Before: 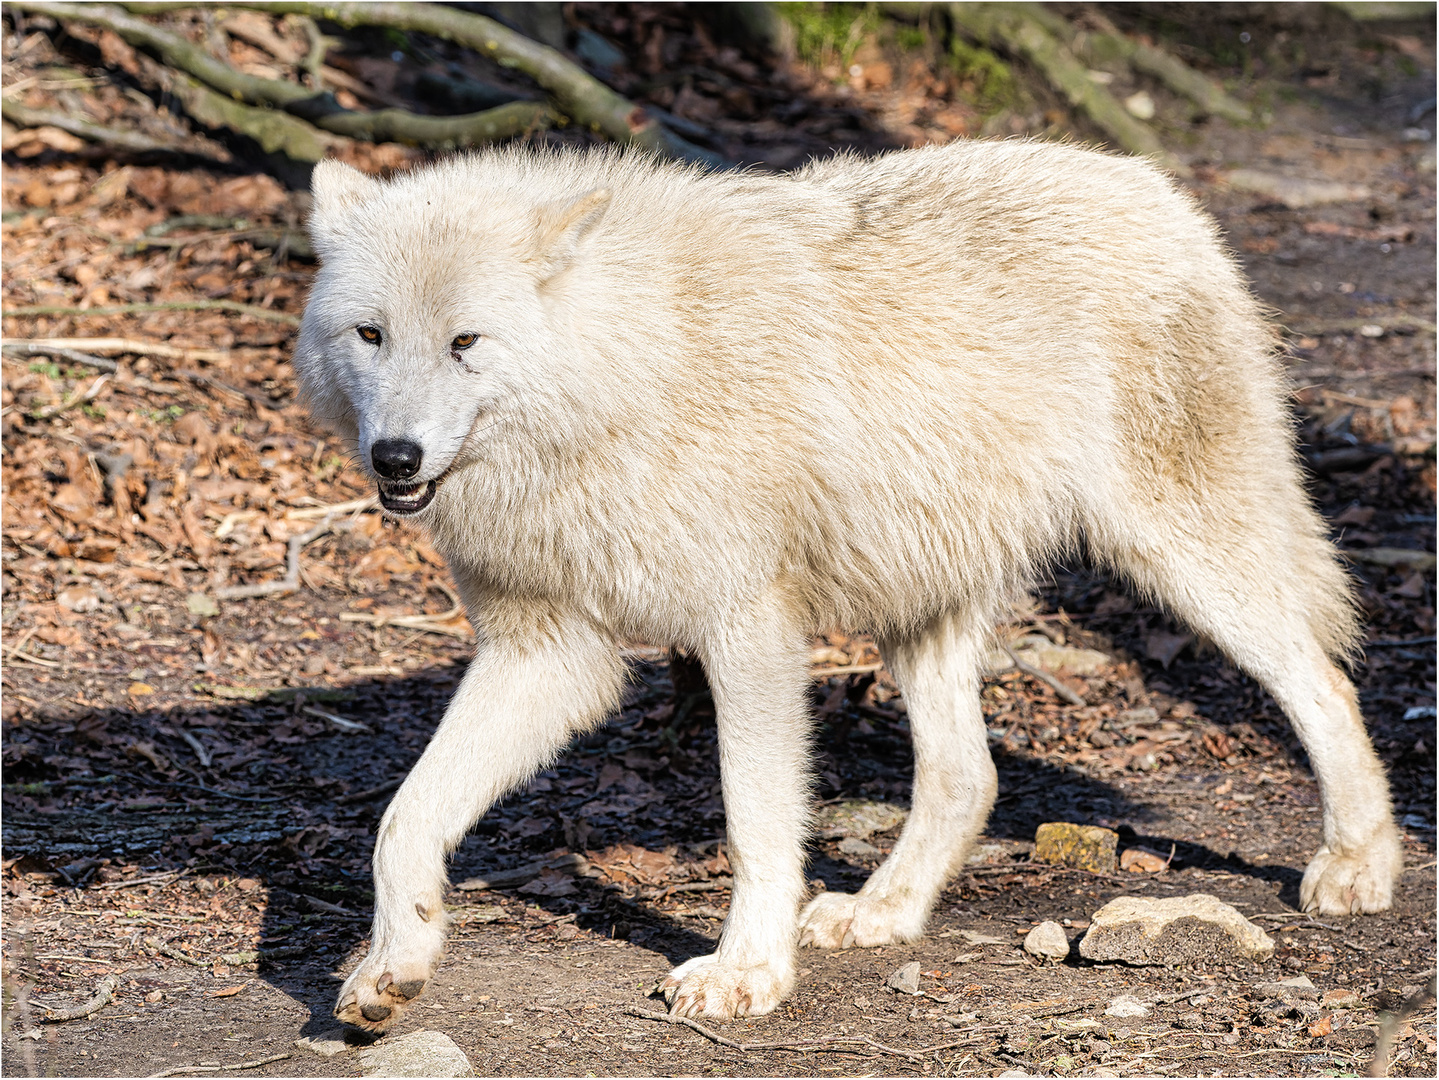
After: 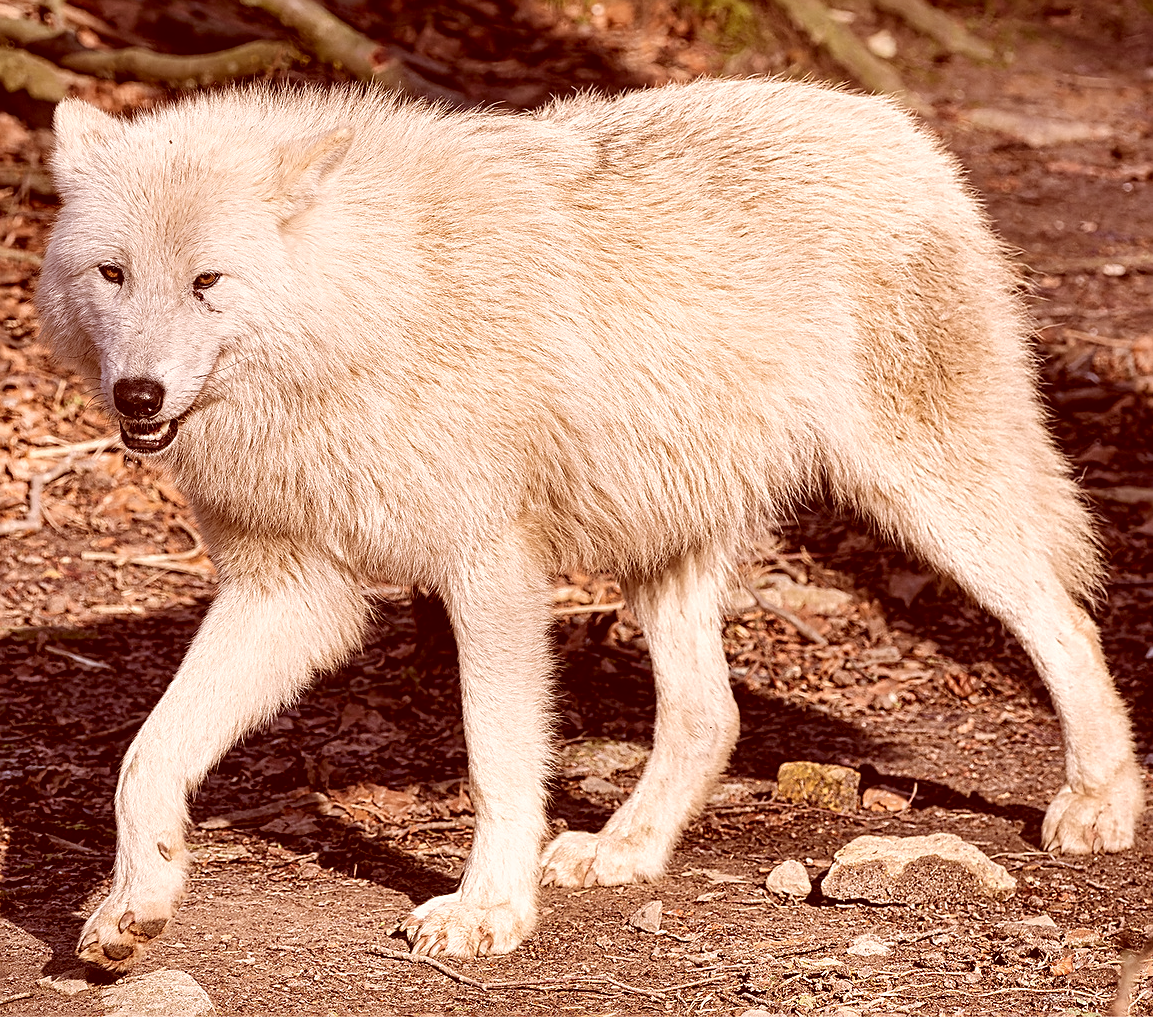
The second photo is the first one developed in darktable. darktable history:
crop and rotate: left 17.967%, top 5.818%, right 1.845%
tone equalizer: mask exposure compensation -0.512 EV
sharpen: on, module defaults
color correction: highlights a* 9.49, highlights b* 8.74, shadows a* 39.66, shadows b* 39.78, saturation 0.779
